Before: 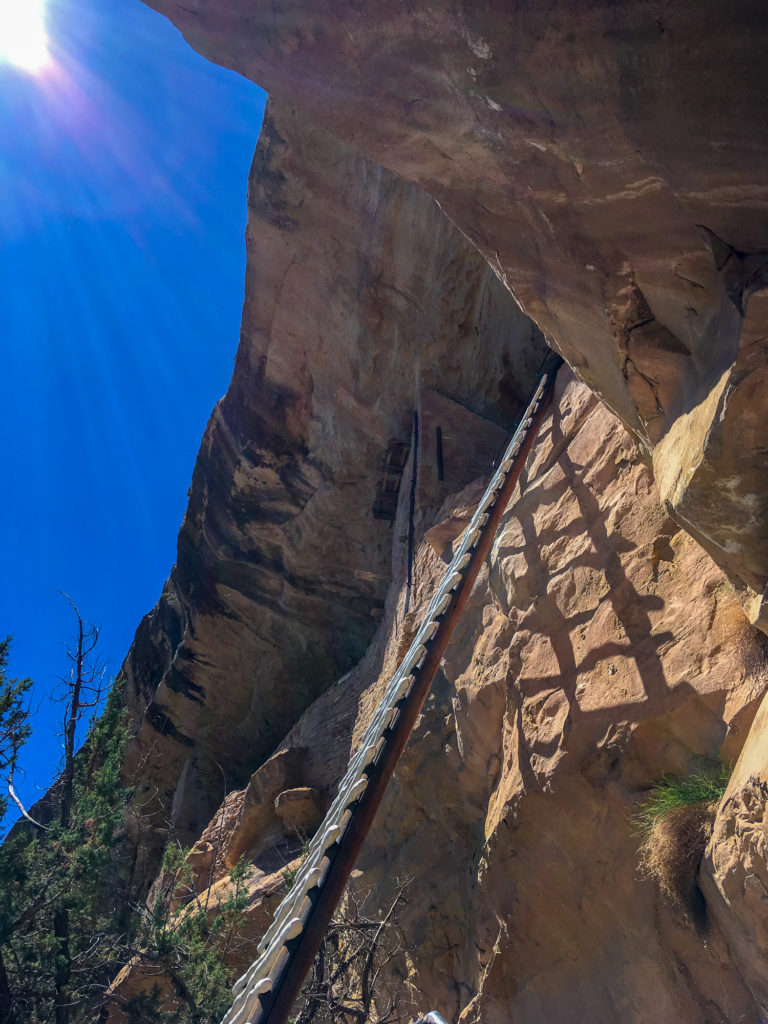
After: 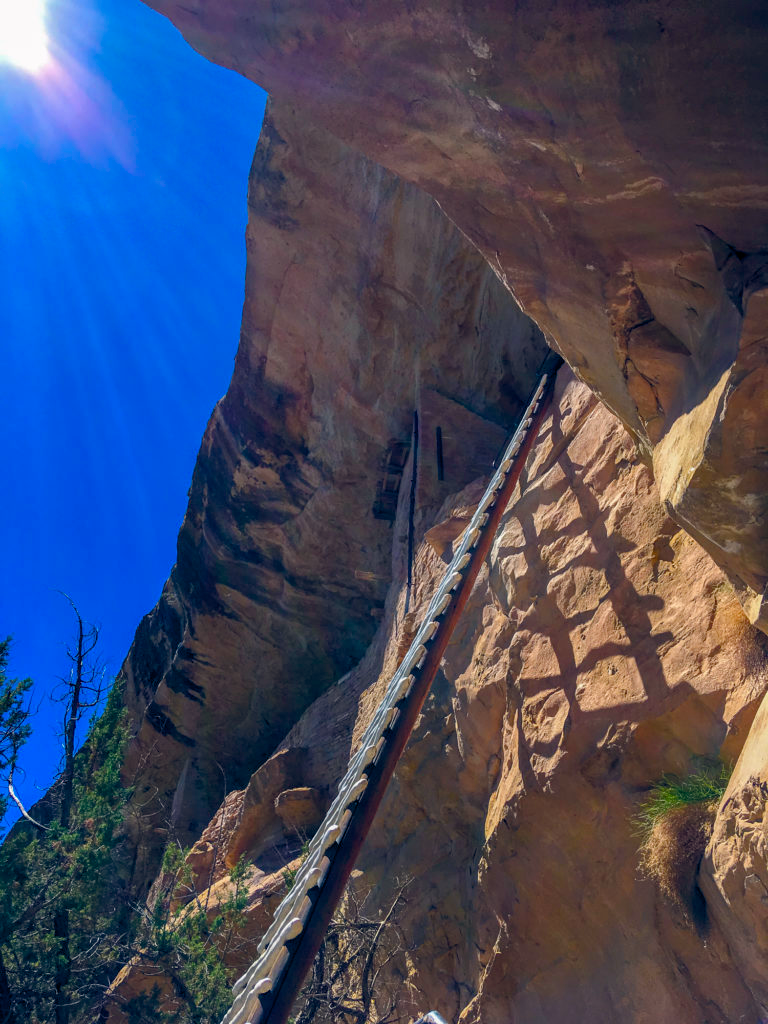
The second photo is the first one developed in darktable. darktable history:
color balance rgb: highlights gain › luminance 0.432%, highlights gain › chroma 0.312%, highlights gain › hue 43.17°, global offset › chroma 0.097%, global offset › hue 249.69°, perceptual saturation grading › global saturation 20%, perceptual saturation grading › highlights -14.268%, perceptual saturation grading › shadows 49.489%
